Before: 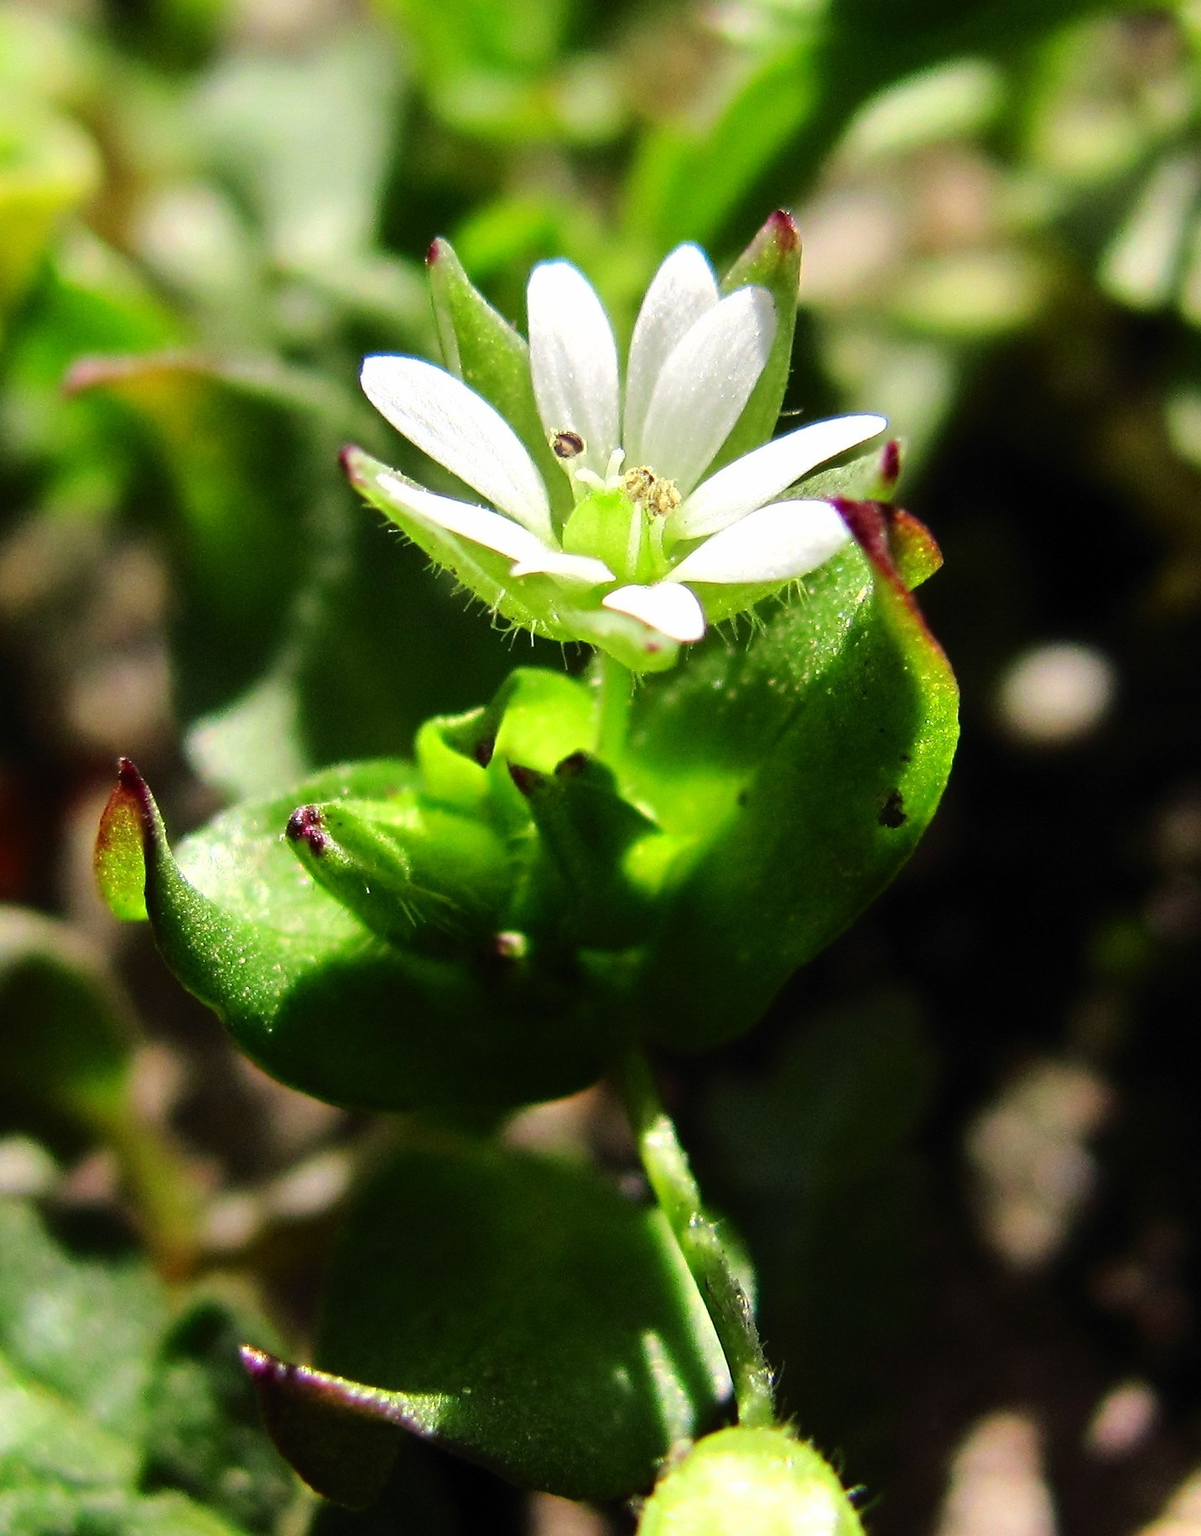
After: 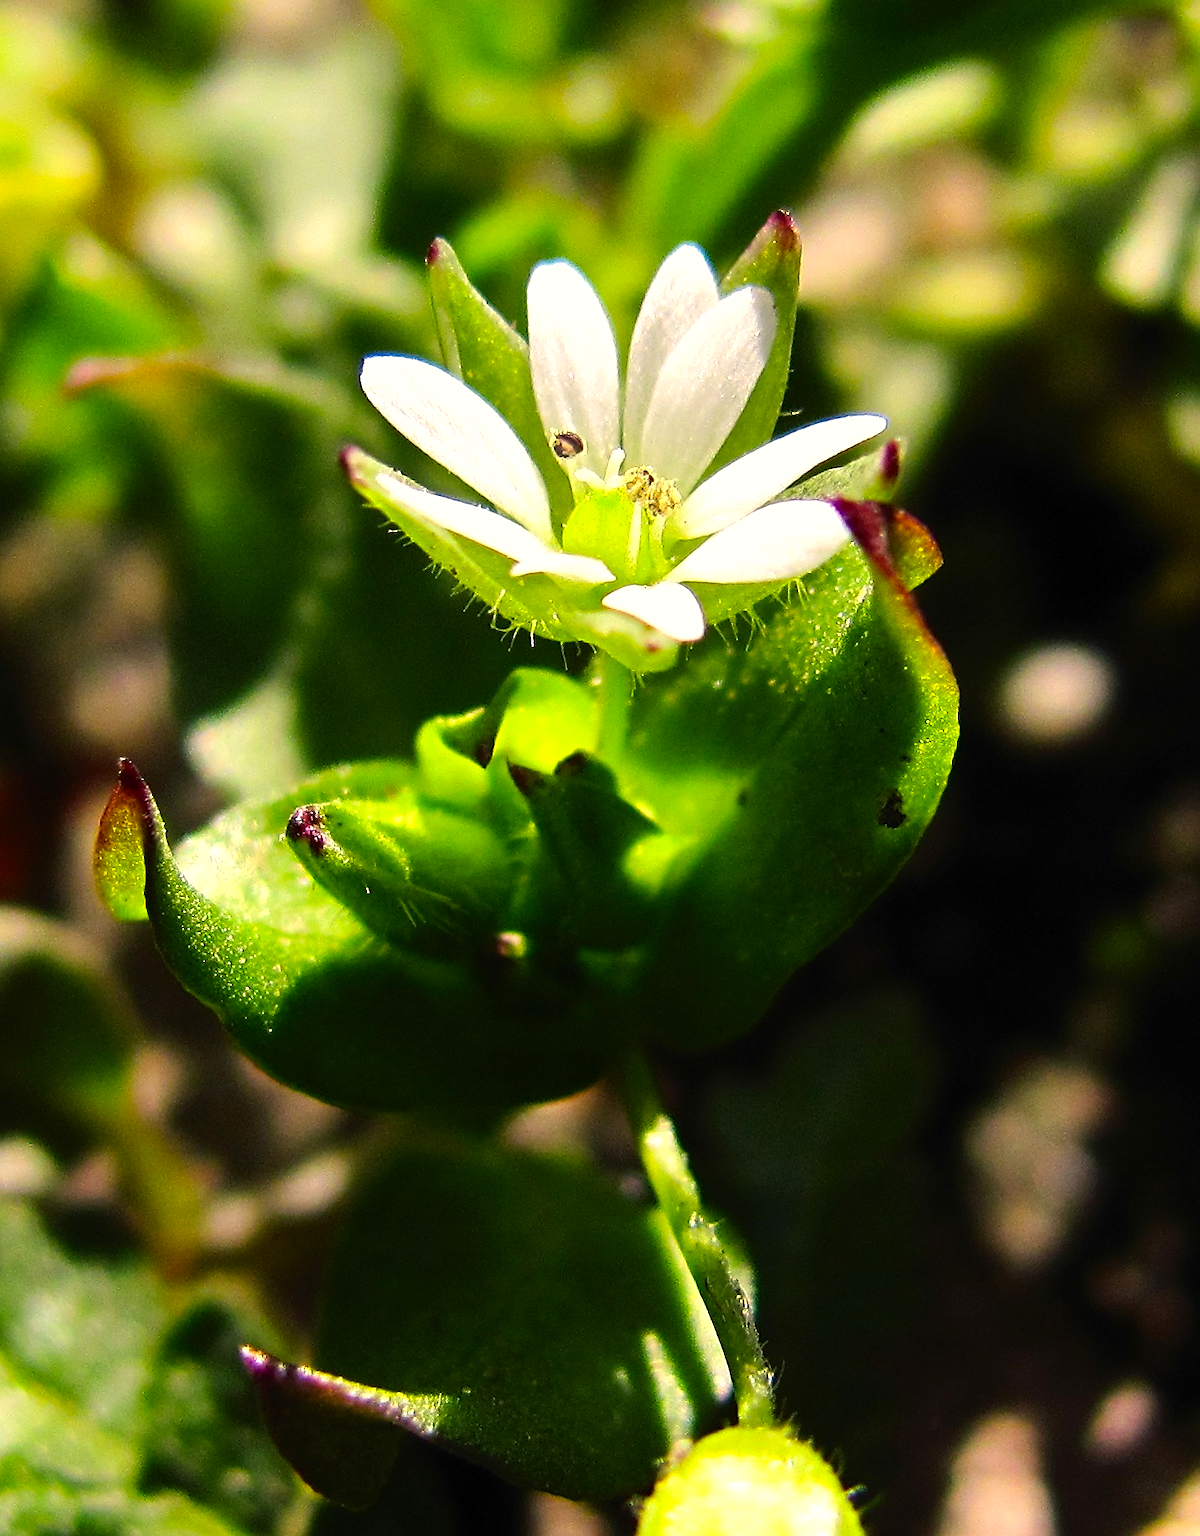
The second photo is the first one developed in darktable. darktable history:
color balance rgb: highlights gain › chroma 3.044%, highlights gain › hue 60.19°, perceptual saturation grading › global saturation 19.47%, perceptual brilliance grading › global brilliance -17.892%, perceptual brilliance grading › highlights 29.407%, contrast -9.694%
sharpen: on, module defaults
